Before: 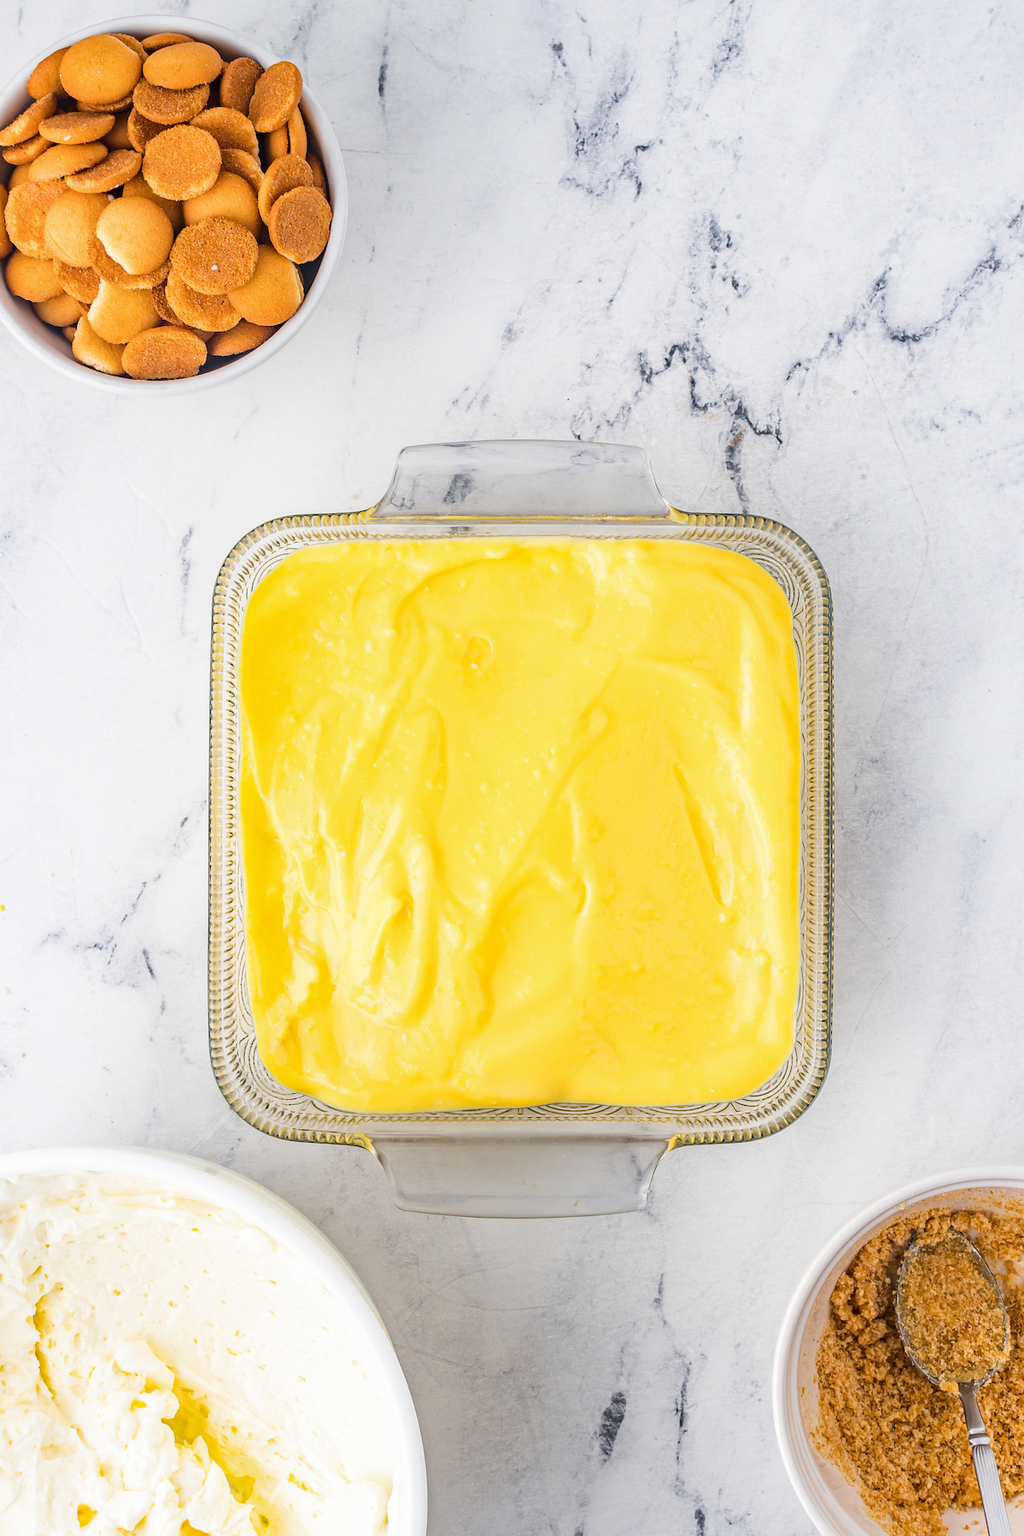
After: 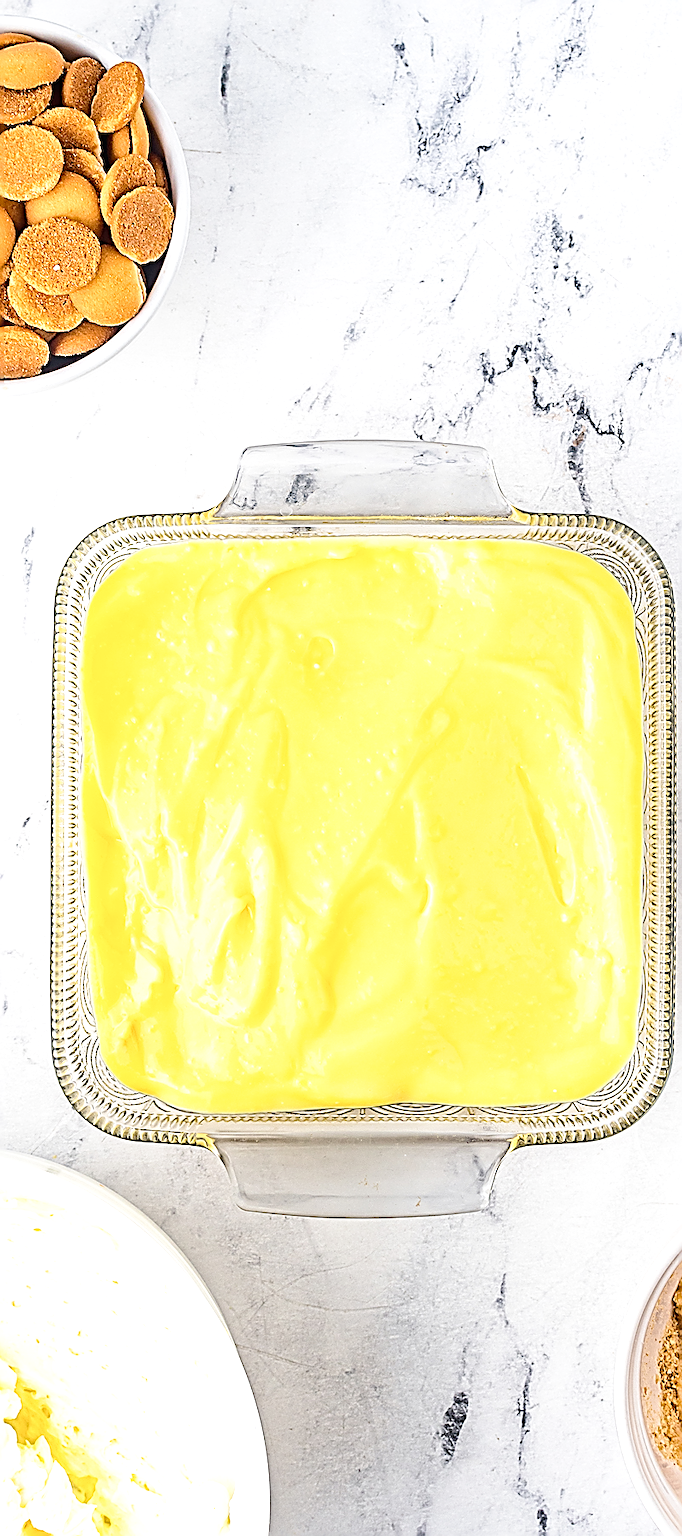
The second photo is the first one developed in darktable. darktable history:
tone equalizer: -8 EV -0.403 EV, -7 EV -0.364 EV, -6 EV -0.367 EV, -5 EV -0.211 EV, -3 EV 0.251 EV, -2 EV 0.319 EV, -1 EV 0.389 EV, +0 EV 0.403 EV, edges refinement/feathering 500, mask exposure compensation -1.57 EV, preserve details no
local contrast: mode bilateral grid, contrast 31, coarseness 25, midtone range 0.2
tone curve: curves: ch0 [(0, 0) (0.003, 0.022) (0.011, 0.025) (0.025, 0.032) (0.044, 0.055) (0.069, 0.089) (0.1, 0.133) (0.136, 0.18) (0.177, 0.231) (0.224, 0.291) (0.277, 0.35) (0.335, 0.42) (0.399, 0.496) (0.468, 0.561) (0.543, 0.632) (0.623, 0.706) (0.709, 0.783) (0.801, 0.865) (0.898, 0.947) (1, 1)], preserve colors none
crop and rotate: left 15.43%, right 17.843%
sharpen: amount 1.876
